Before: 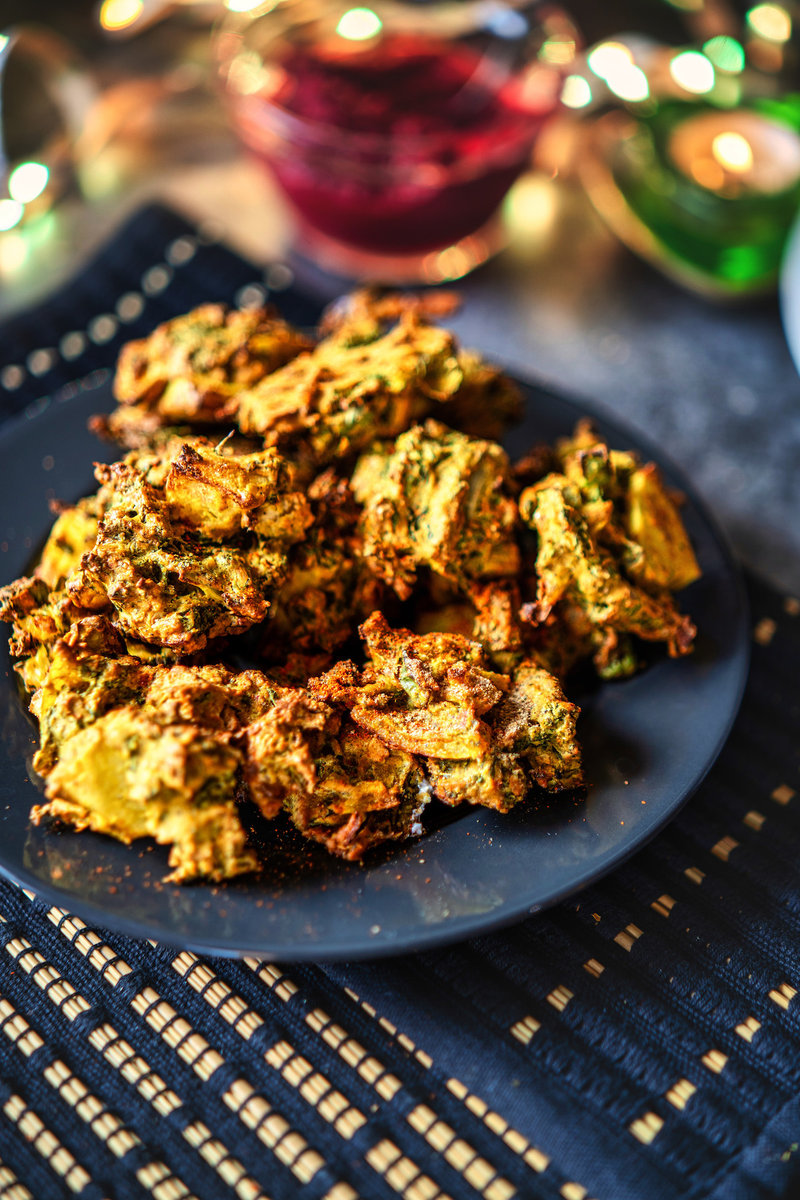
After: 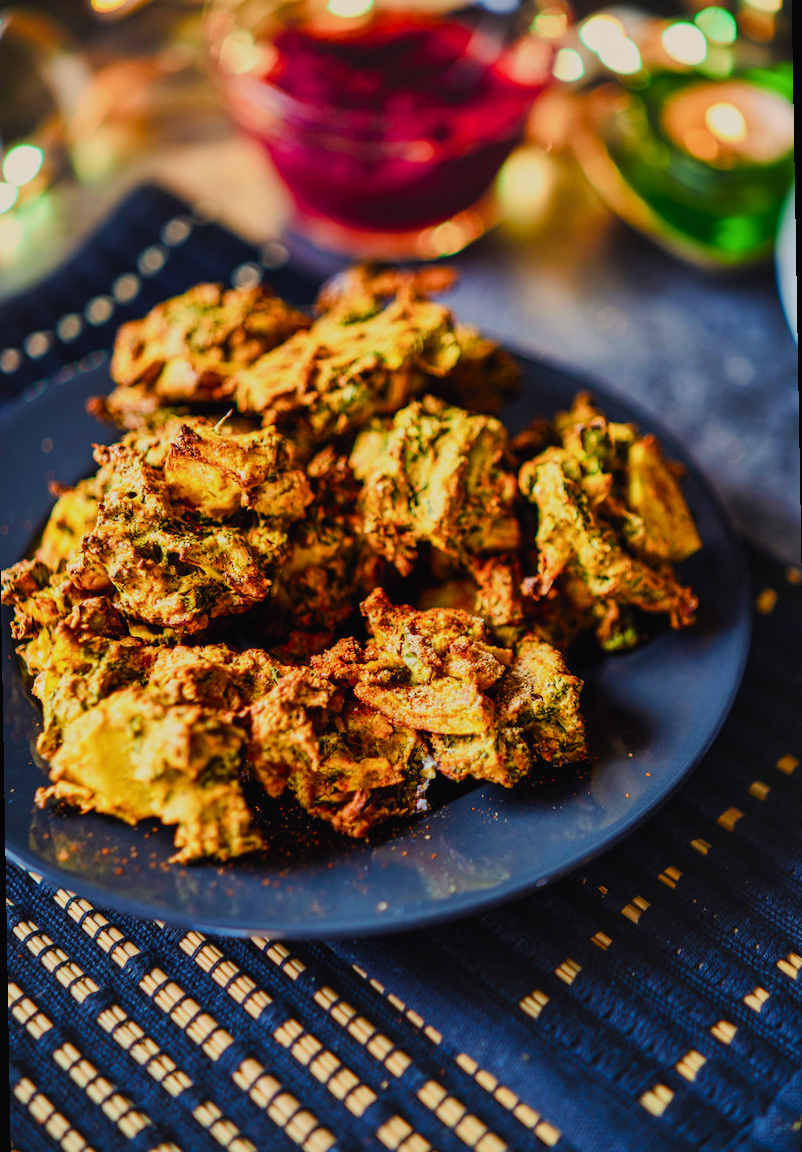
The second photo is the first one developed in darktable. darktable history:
filmic rgb: black relative exposure -7.65 EV, white relative exposure 4.56 EV, hardness 3.61
contrast brightness saturation: contrast 0.1, brightness 0.02, saturation 0.02
color balance rgb: shadows lift › chroma 3%, shadows lift › hue 280.8°, power › hue 330°, highlights gain › chroma 3%, highlights gain › hue 75.6°, global offset › luminance 0.7%, perceptual saturation grading › global saturation 20%, perceptual saturation grading › highlights -25%, perceptual saturation grading › shadows 50%, global vibrance 20.33%
rotate and perspective: rotation -1°, crop left 0.011, crop right 0.989, crop top 0.025, crop bottom 0.975
